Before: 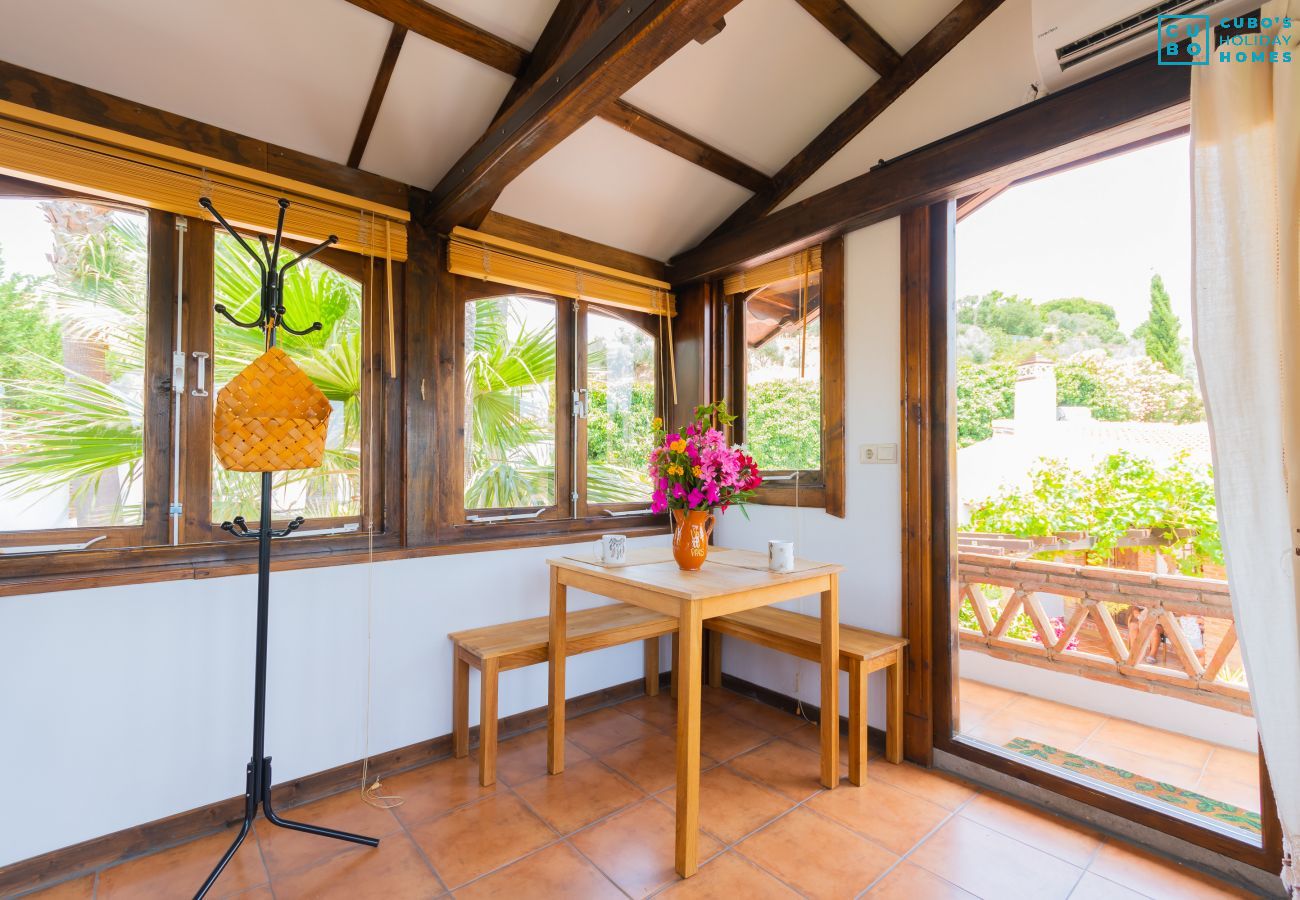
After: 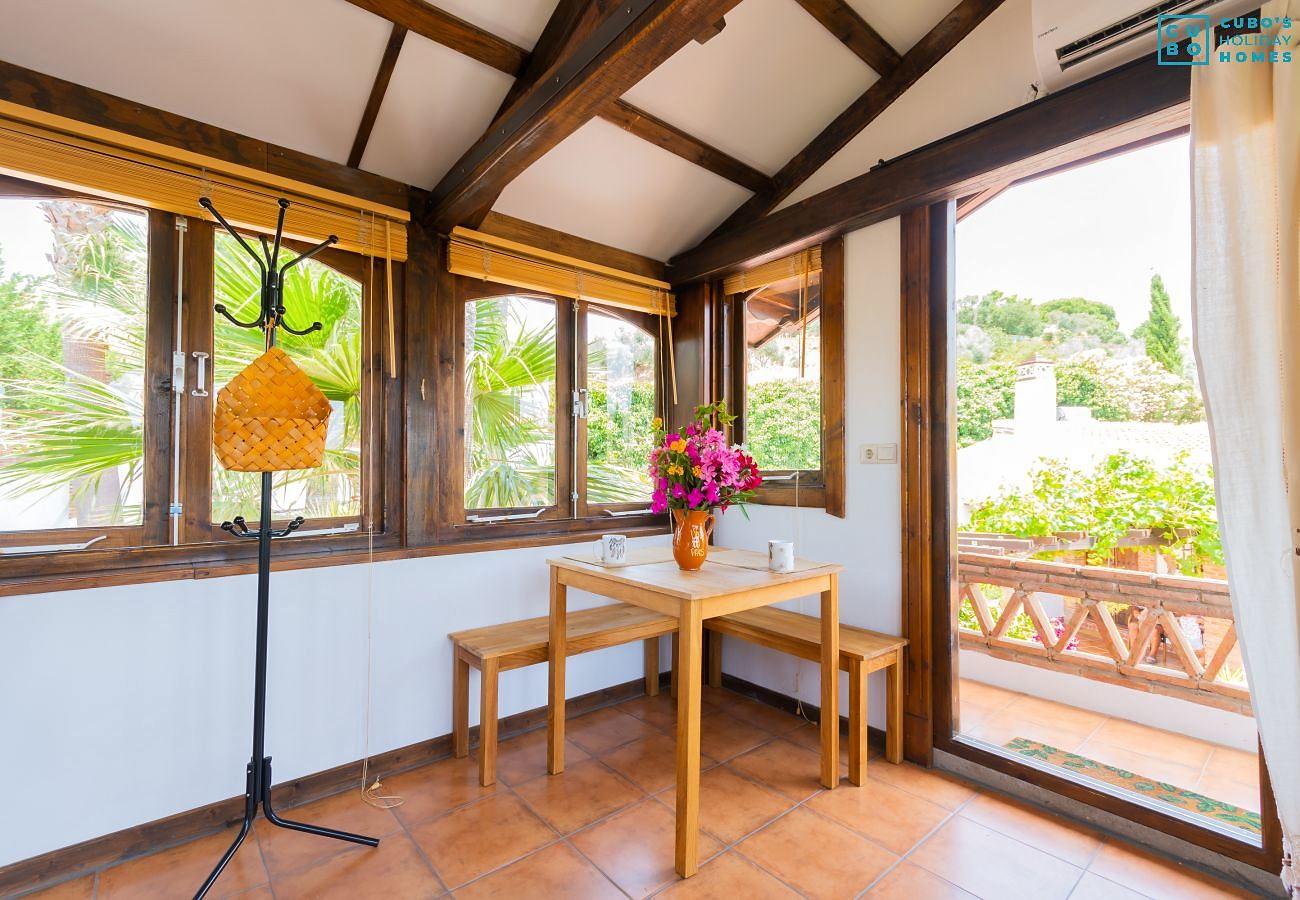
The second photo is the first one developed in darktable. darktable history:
local contrast: mode bilateral grid, contrast 20, coarseness 50, detail 120%, midtone range 0.2
sharpen: radius 1, threshold 1
